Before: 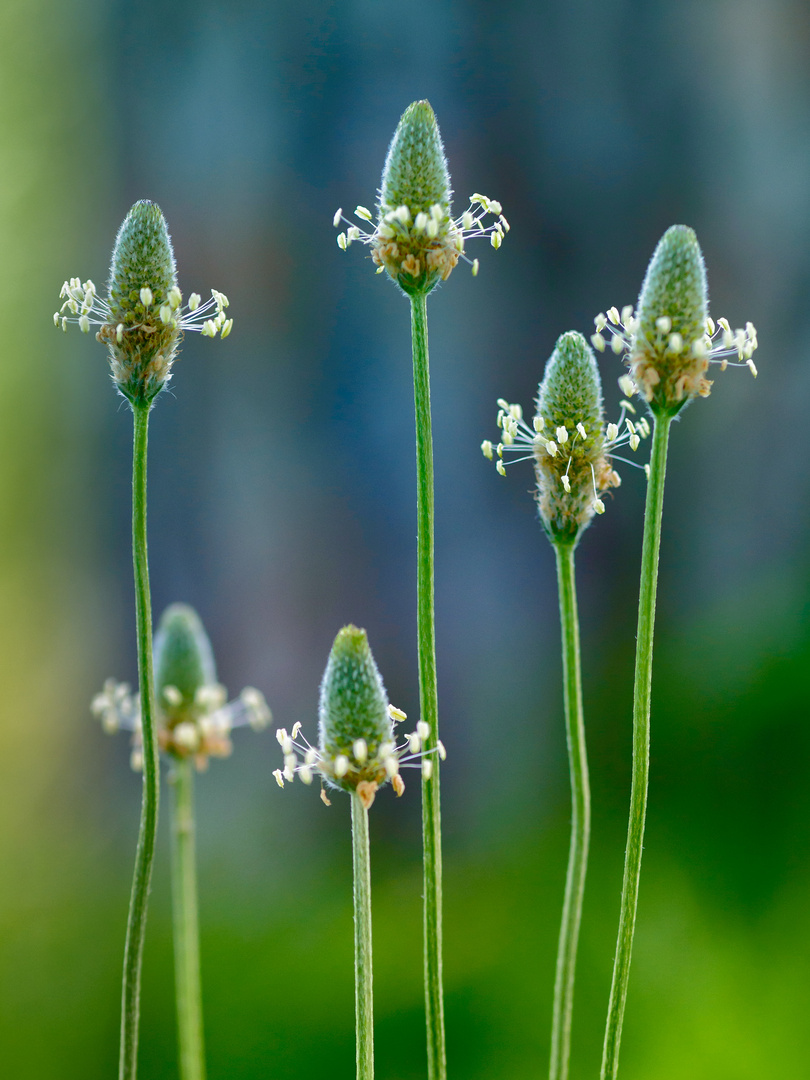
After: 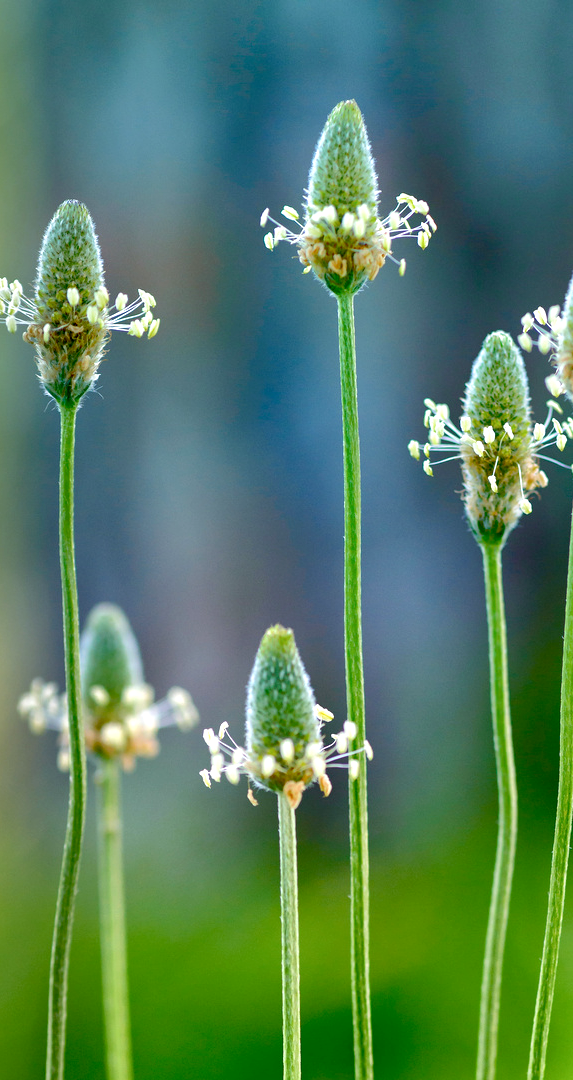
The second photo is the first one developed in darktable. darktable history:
crop and rotate: left 9.061%, right 20.142%
exposure: black level correction 0.007, exposure 0.159 EV, compensate highlight preservation false
shadows and highlights: radius 110.86, shadows 51.09, white point adjustment 9.16, highlights -4.17, highlights color adjustment 32.2%, soften with gaussian
